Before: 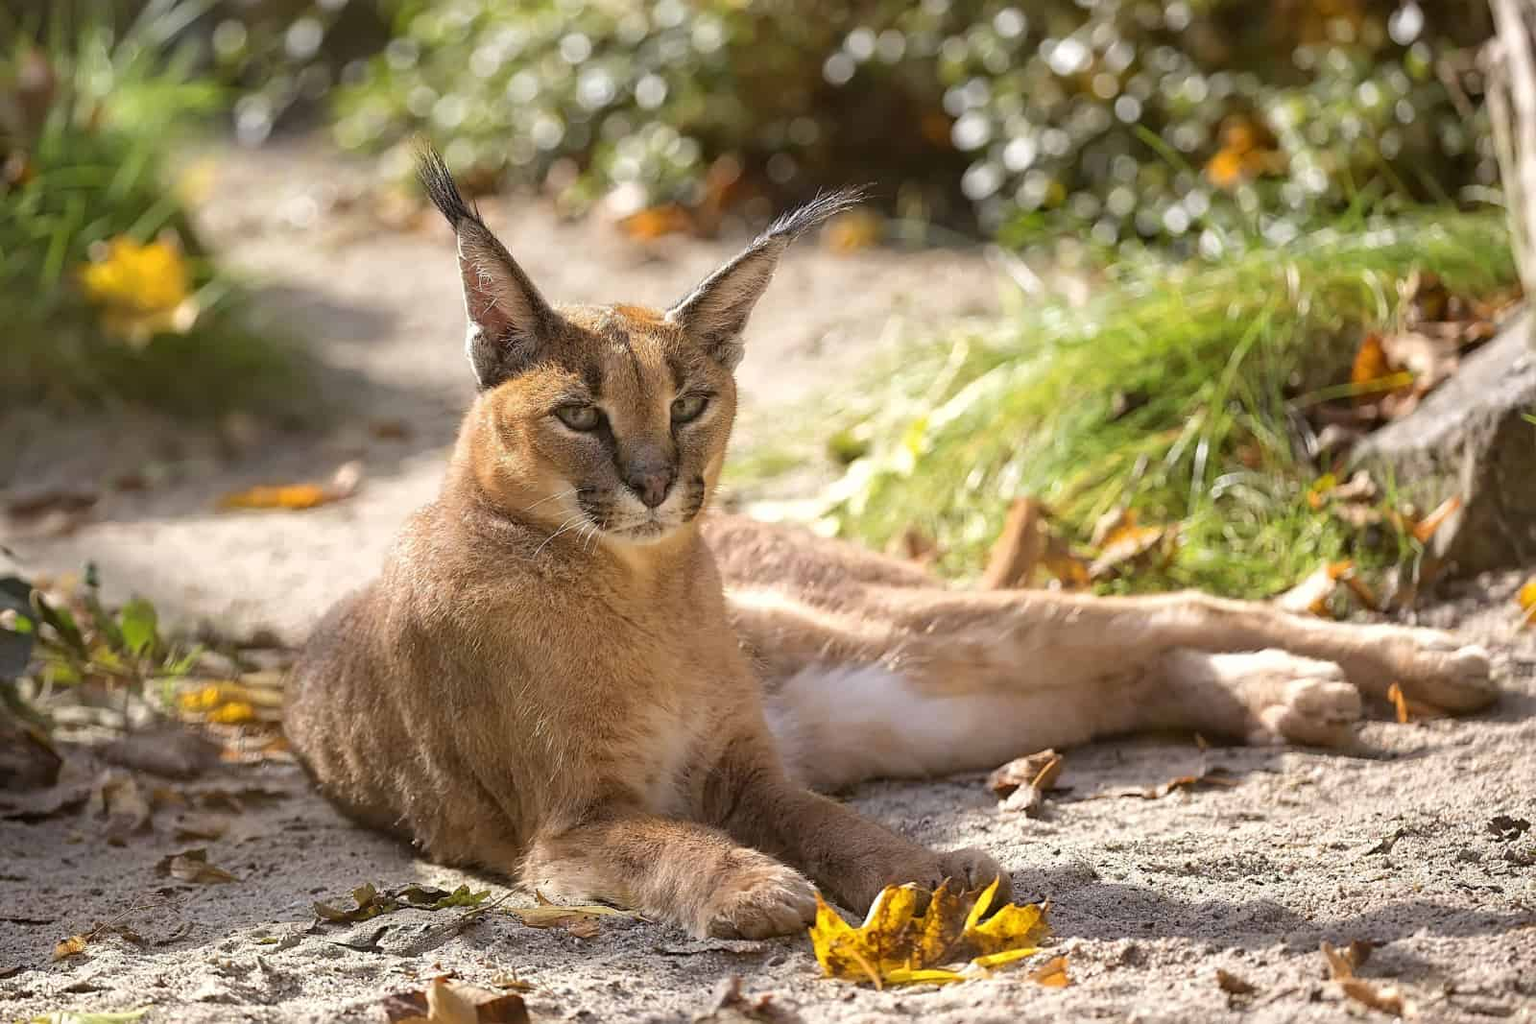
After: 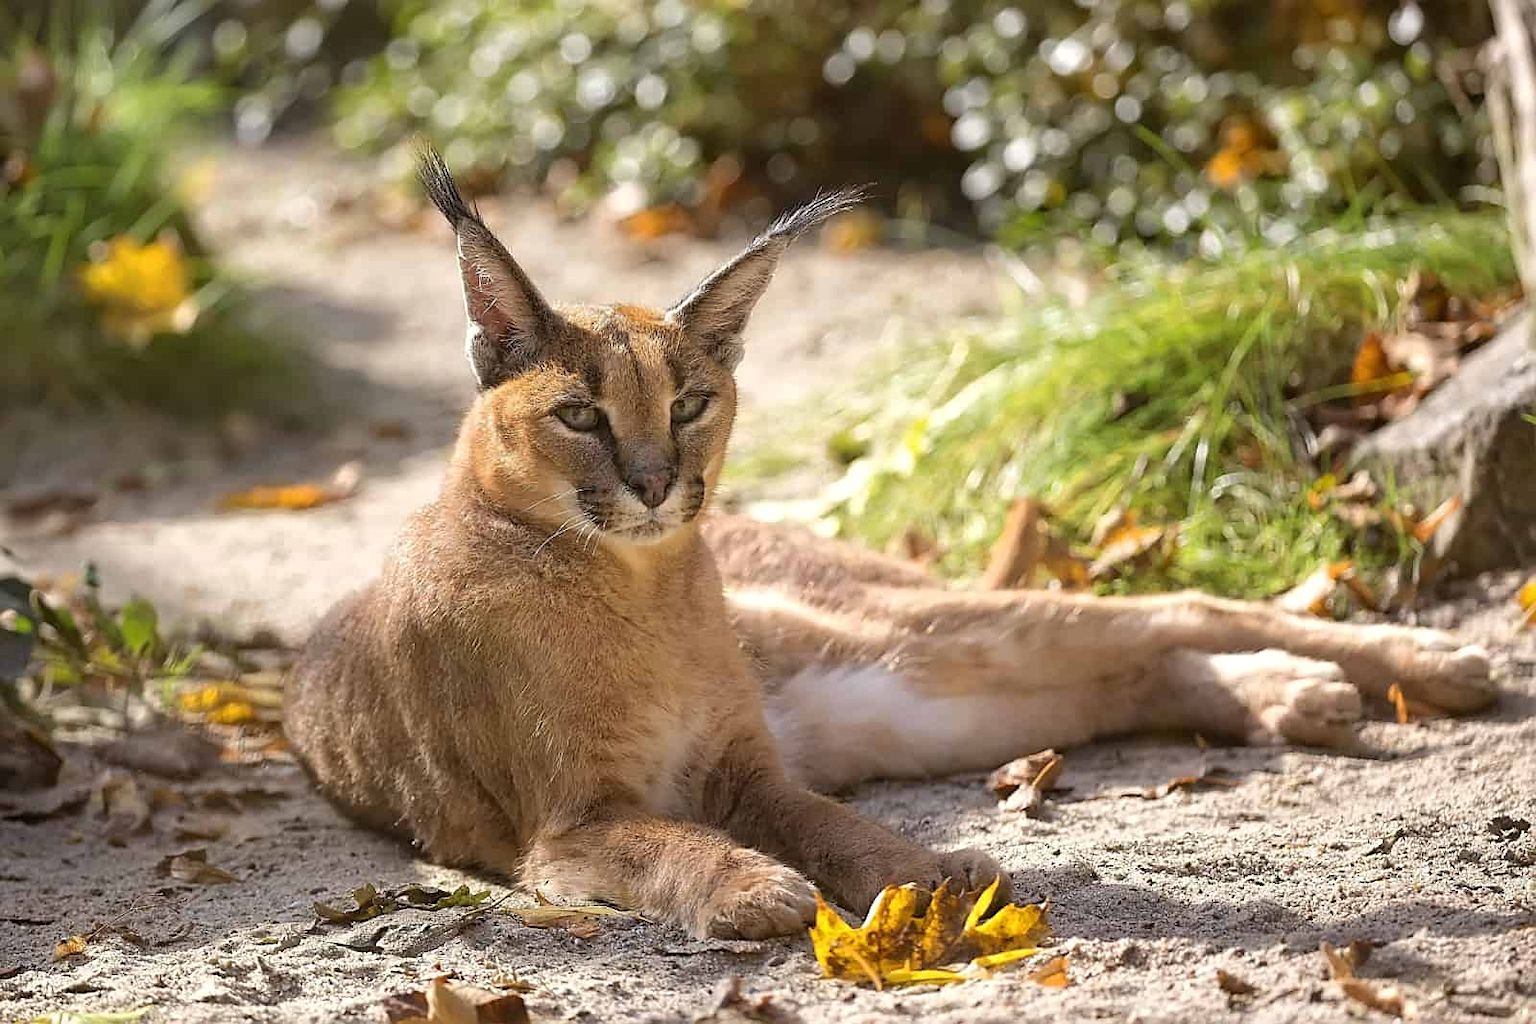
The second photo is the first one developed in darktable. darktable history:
sharpen: radius 1.458, amount 0.399, threshold 1.4
tone equalizer: on, module defaults
exposure: exposure 0.022 EV, compensate highlight preservation false
